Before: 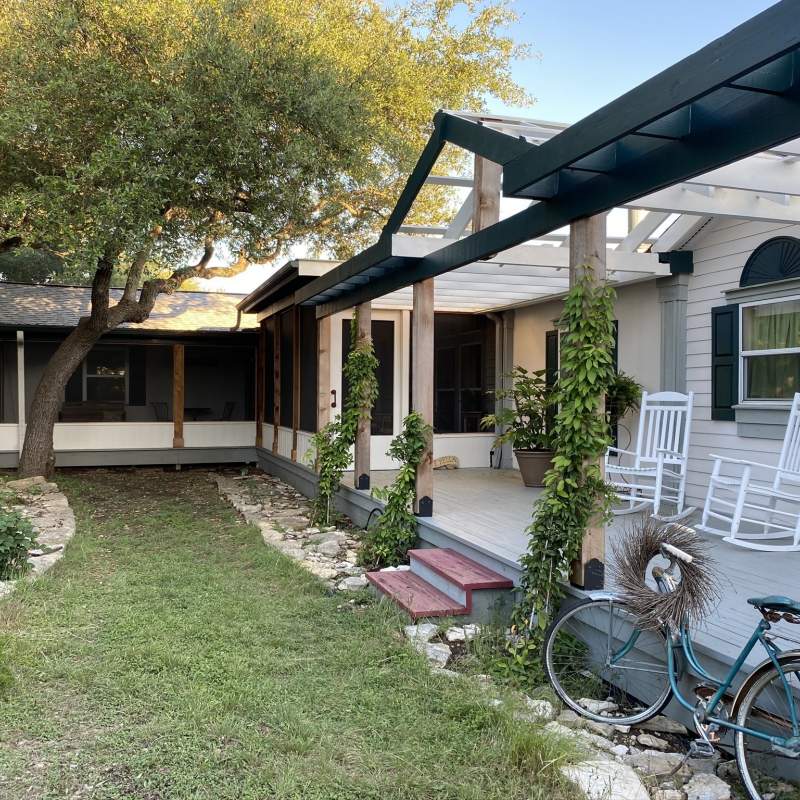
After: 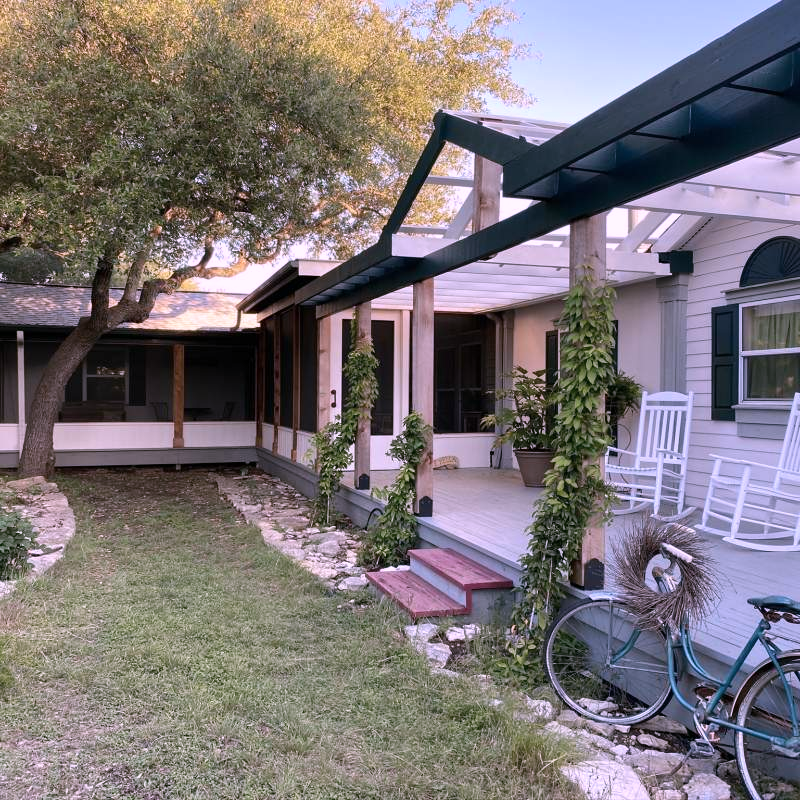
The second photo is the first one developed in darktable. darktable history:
color correction: highlights a* 15.77, highlights b* -20.56
